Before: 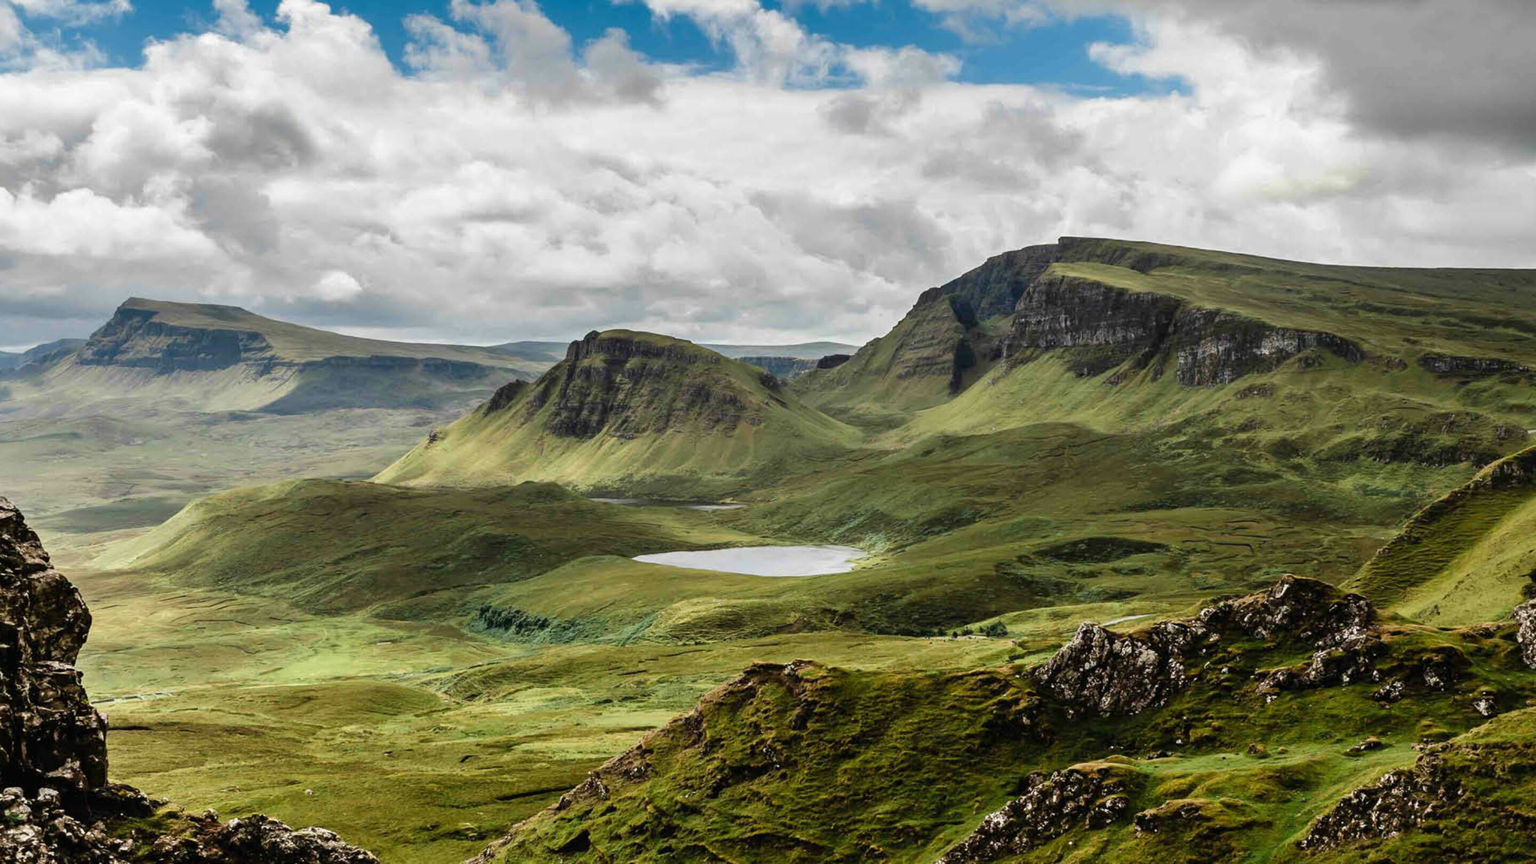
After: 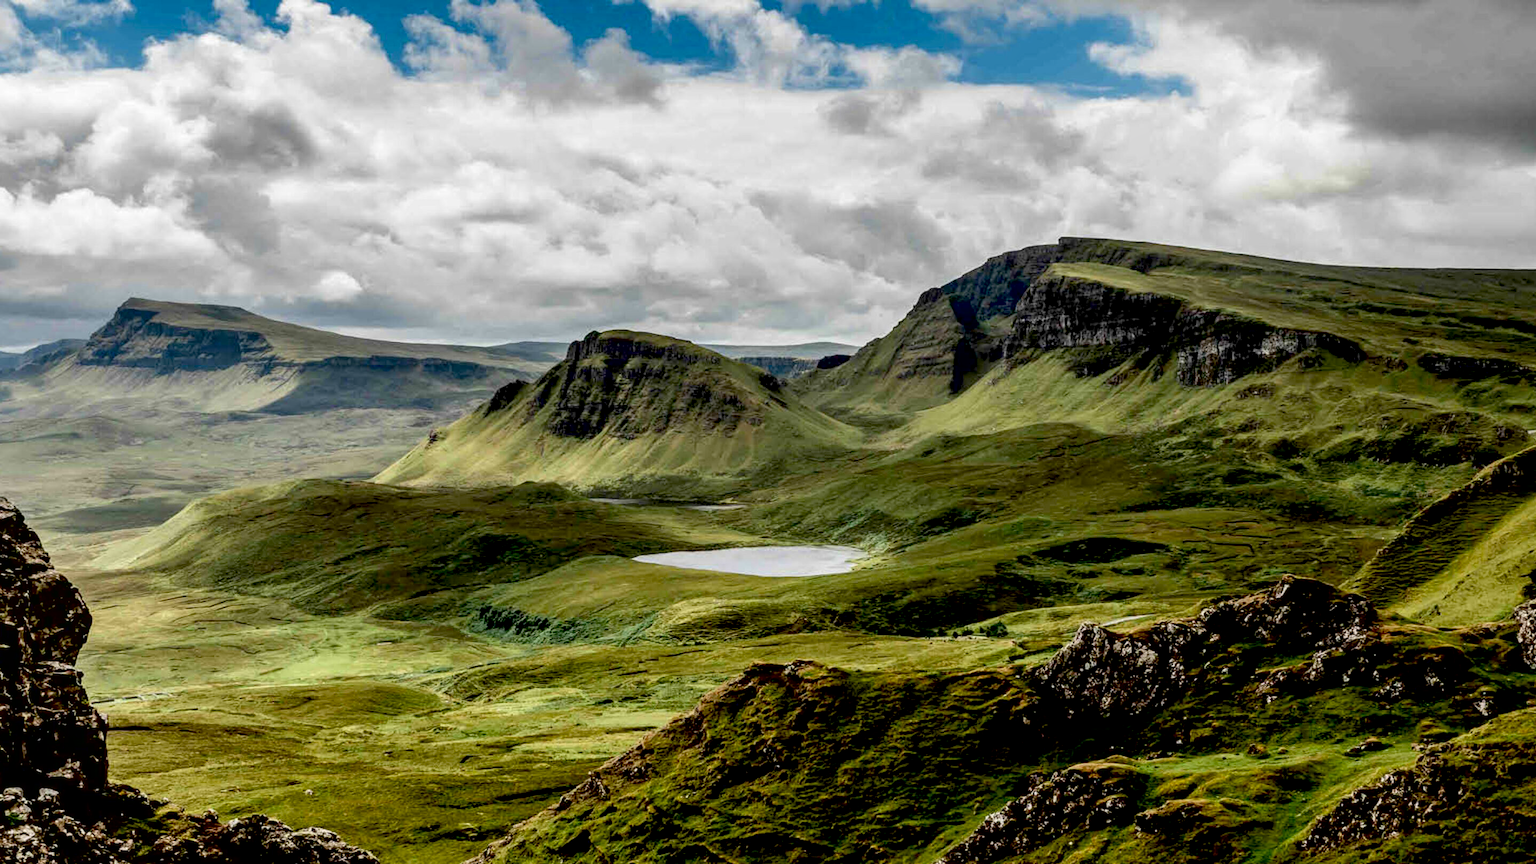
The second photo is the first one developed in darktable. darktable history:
local contrast: on, module defaults
exposure: black level correction 0.029, exposure -0.073 EV, compensate highlight preservation false
contrast brightness saturation: contrast 0.07
